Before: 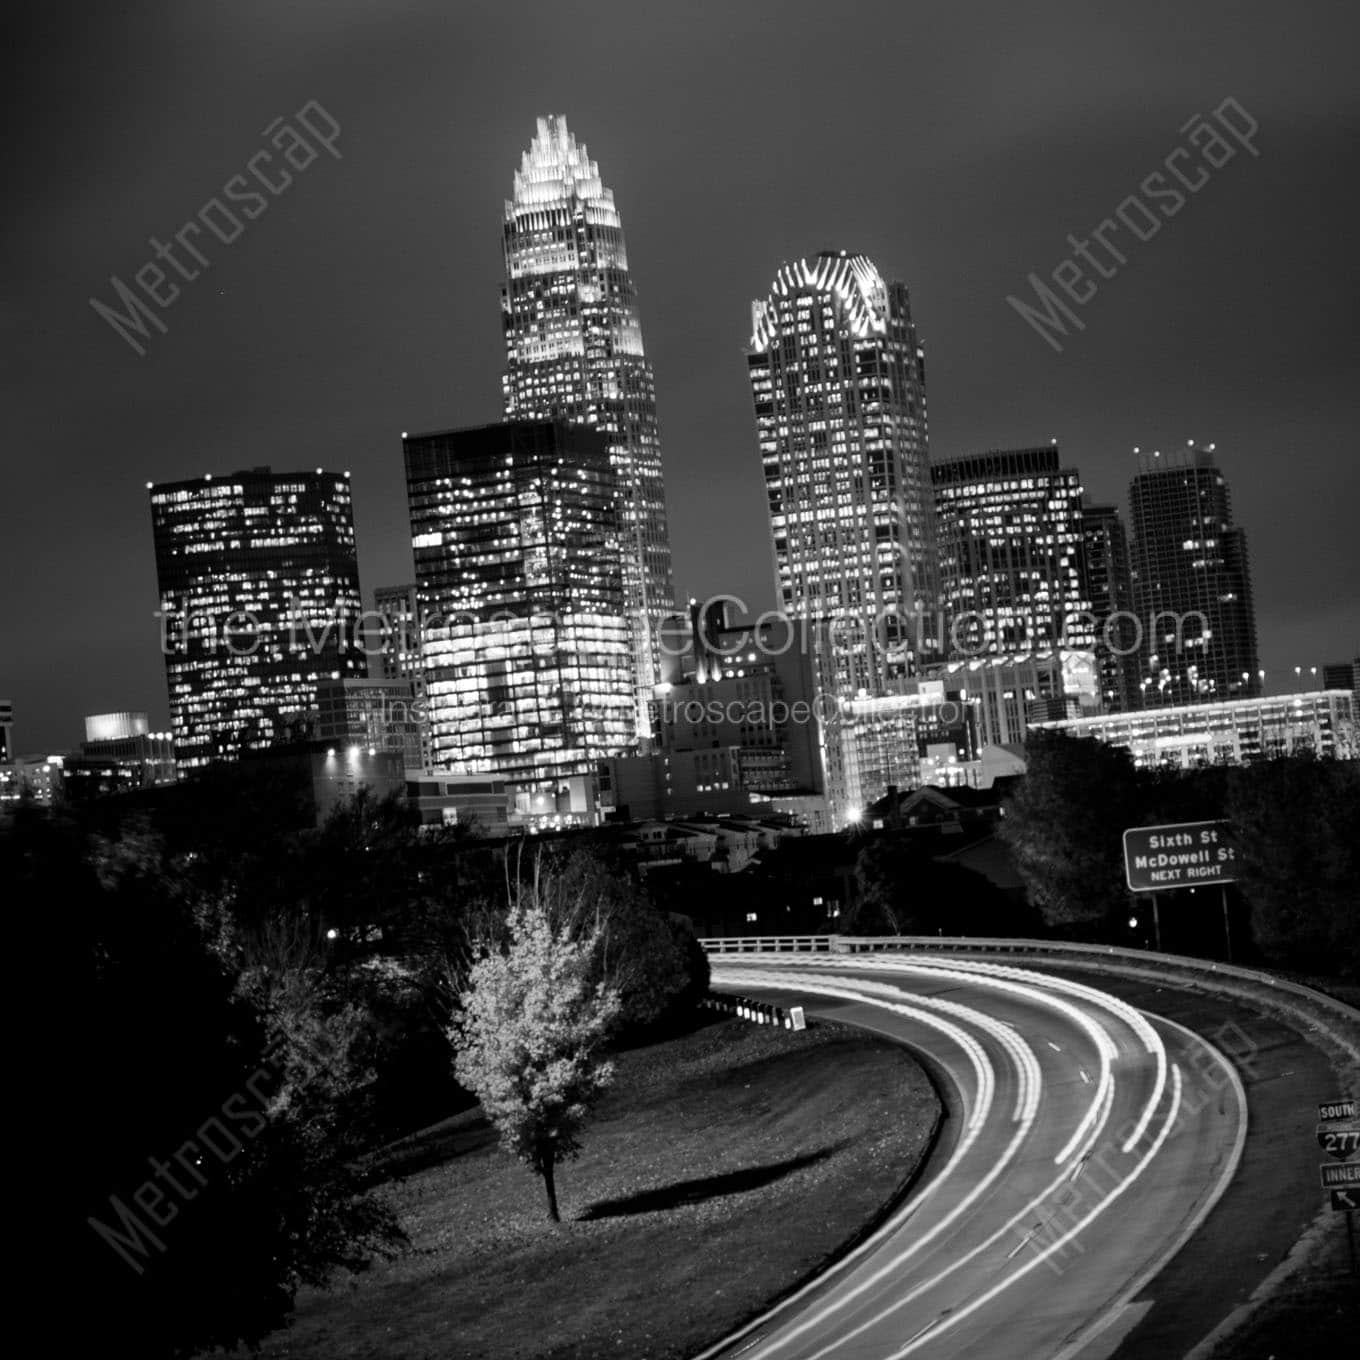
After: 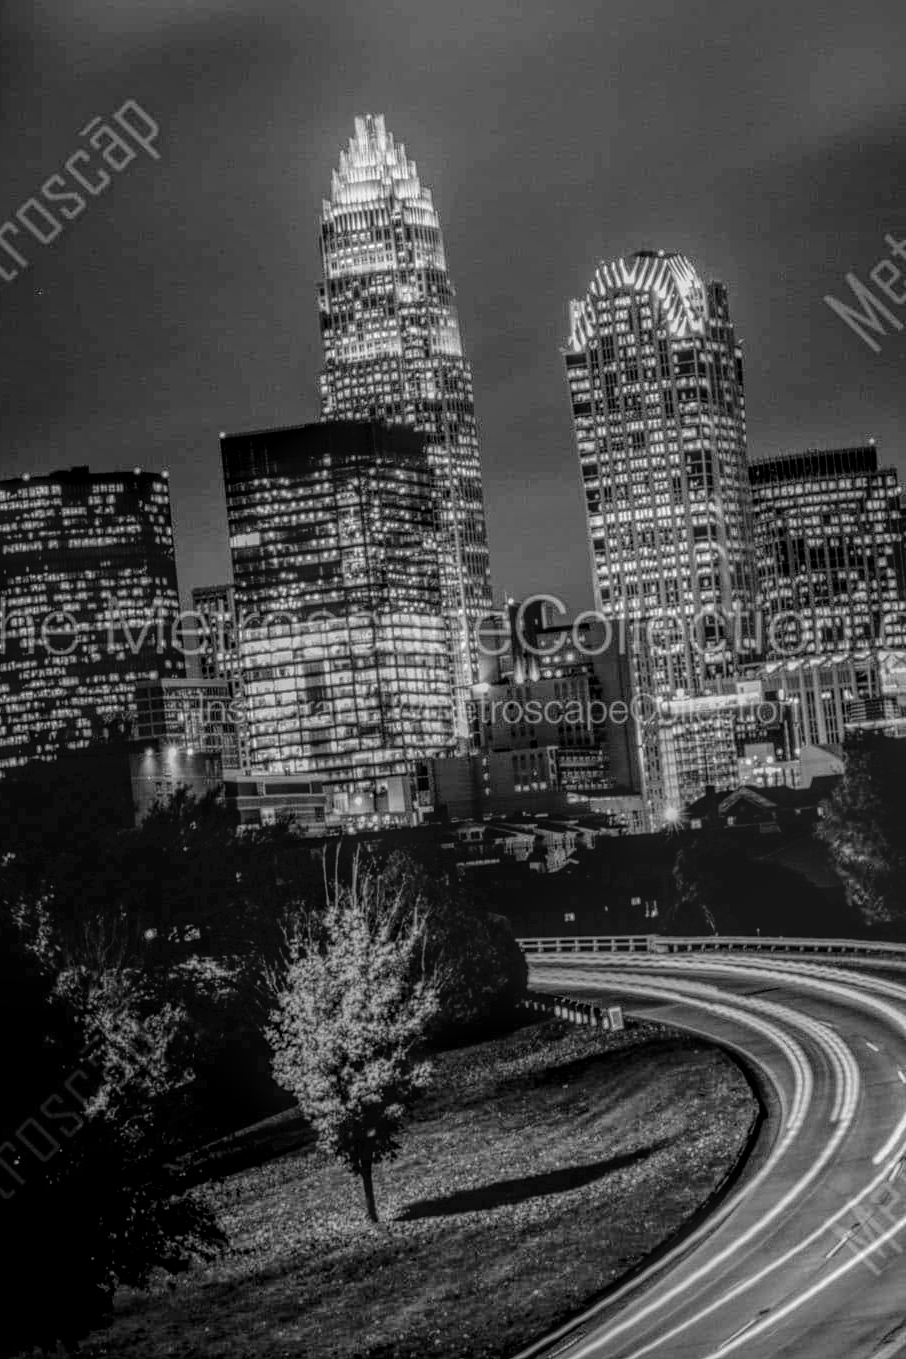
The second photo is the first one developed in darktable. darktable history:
monochrome: a 32, b 64, size 2.3, highlights 1
tone curve: curves: ch0 [(0, 0) (0.003, 0.01) (0.011, 0.01) (0.025, 0.011) (0.044, 0.019) (0.069, 0.032) (0.1, 0.054) (0.136, 0.088) (0.177, 0.138) (0.224, 0.214) (0.277, 0.297) (0.335, 0.391) (0.399, 0.469) (0.468, 0.551) (0.543, 0.622) (0.623, 0.699) (0.709, 0.775) (0.801, 0.85) (0.898, 0.929) (1, 1)], preserve colors none
crop and rotate: left 13.409%, right 19.924%
local contrast: highlights 0%, shadows 0%, detail 200%, midtone range 0.25
contrast brightness saturation: brightness -0.02, saturation 0.35
